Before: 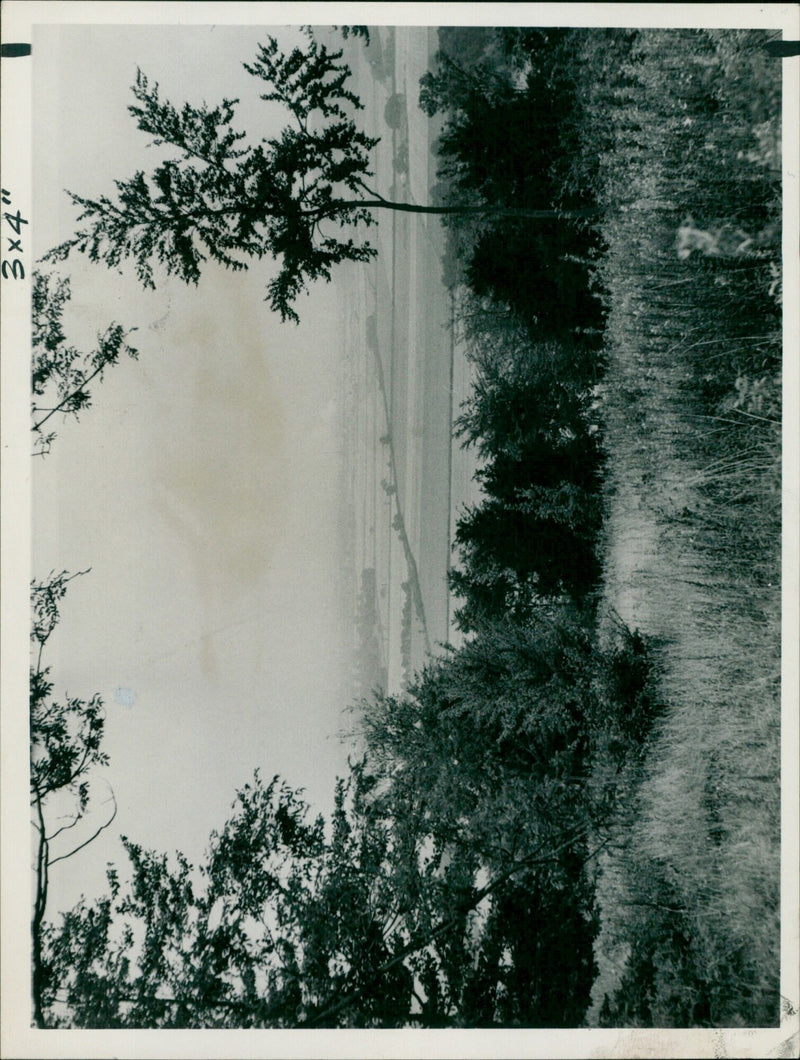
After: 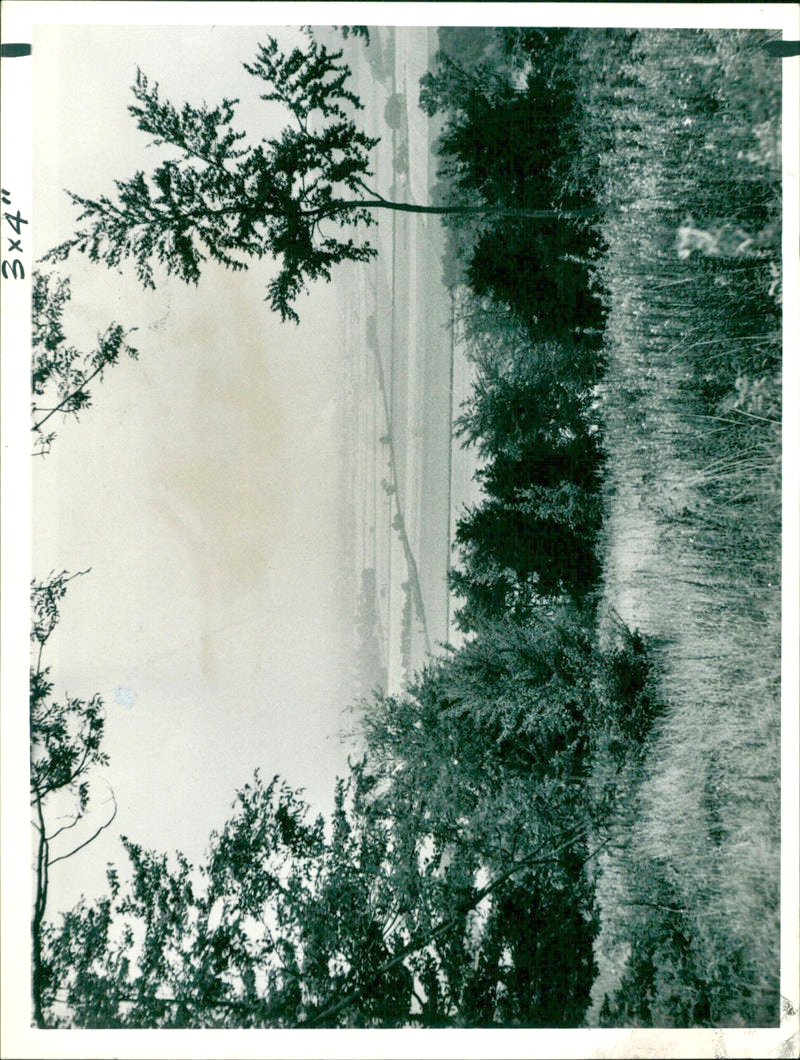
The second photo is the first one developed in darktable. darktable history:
tone equalizer: -8 EV 1 EV, -7 EV 1 EV, -6 EV 1 EV, -5 EV 1 EV, -4 EV 1 EV, -3 EV 0.75 EV, -2 EV 0.5 EV, -1 EV 0.25 EV
exposure: exposure 0.559 EV, compensate highlight preservation false
